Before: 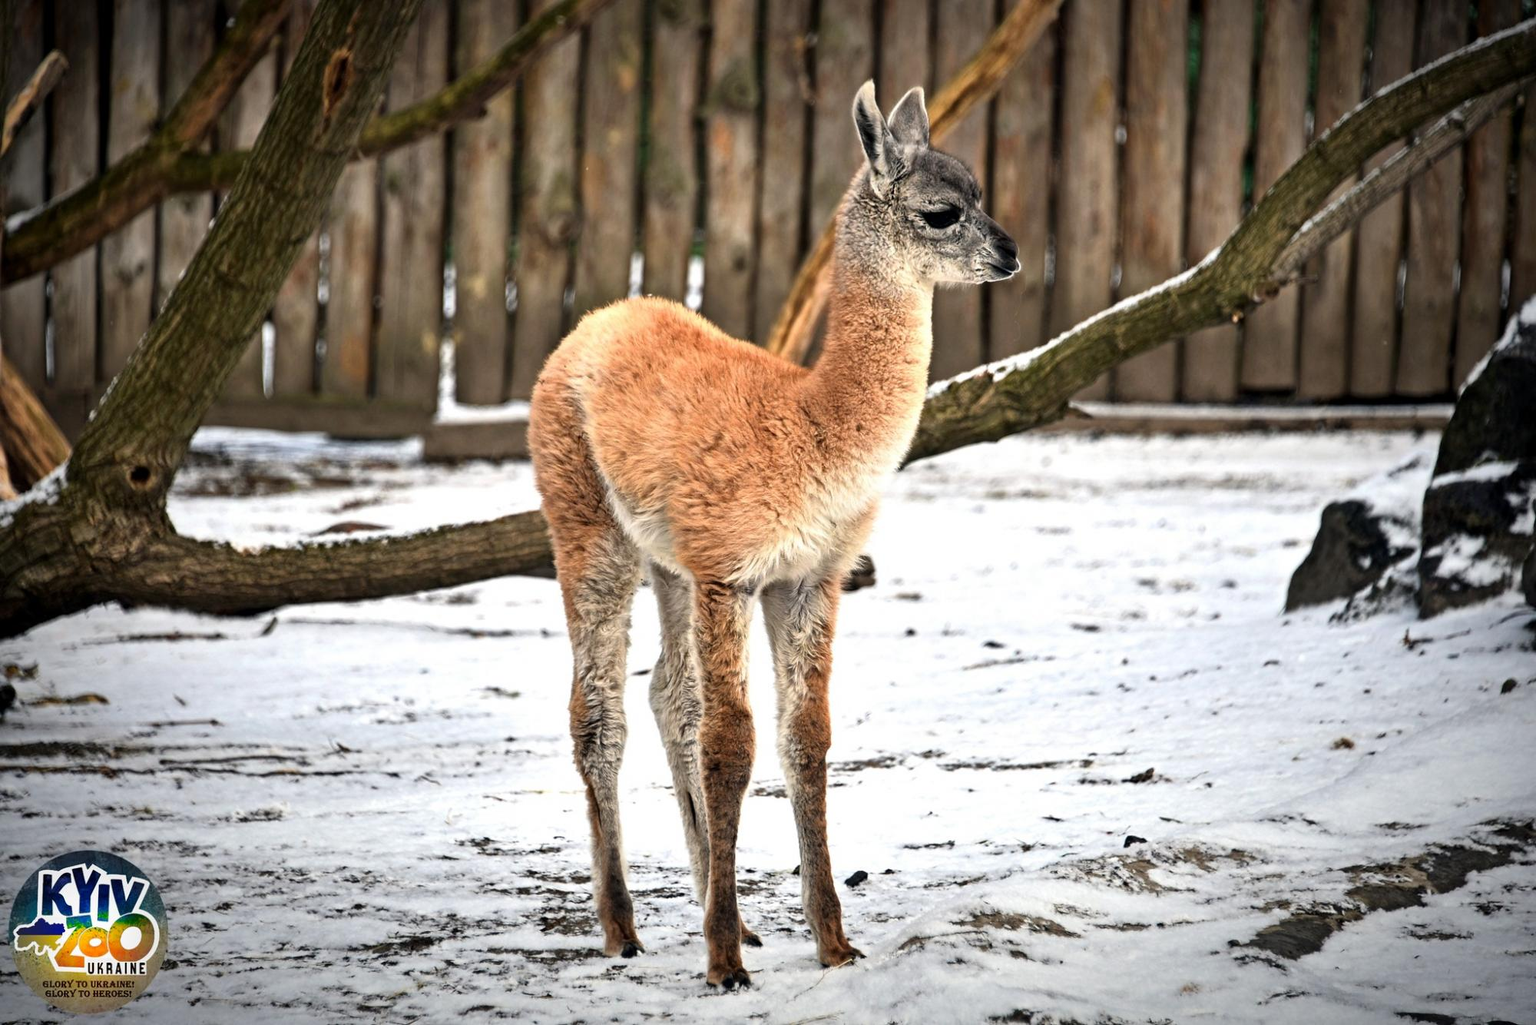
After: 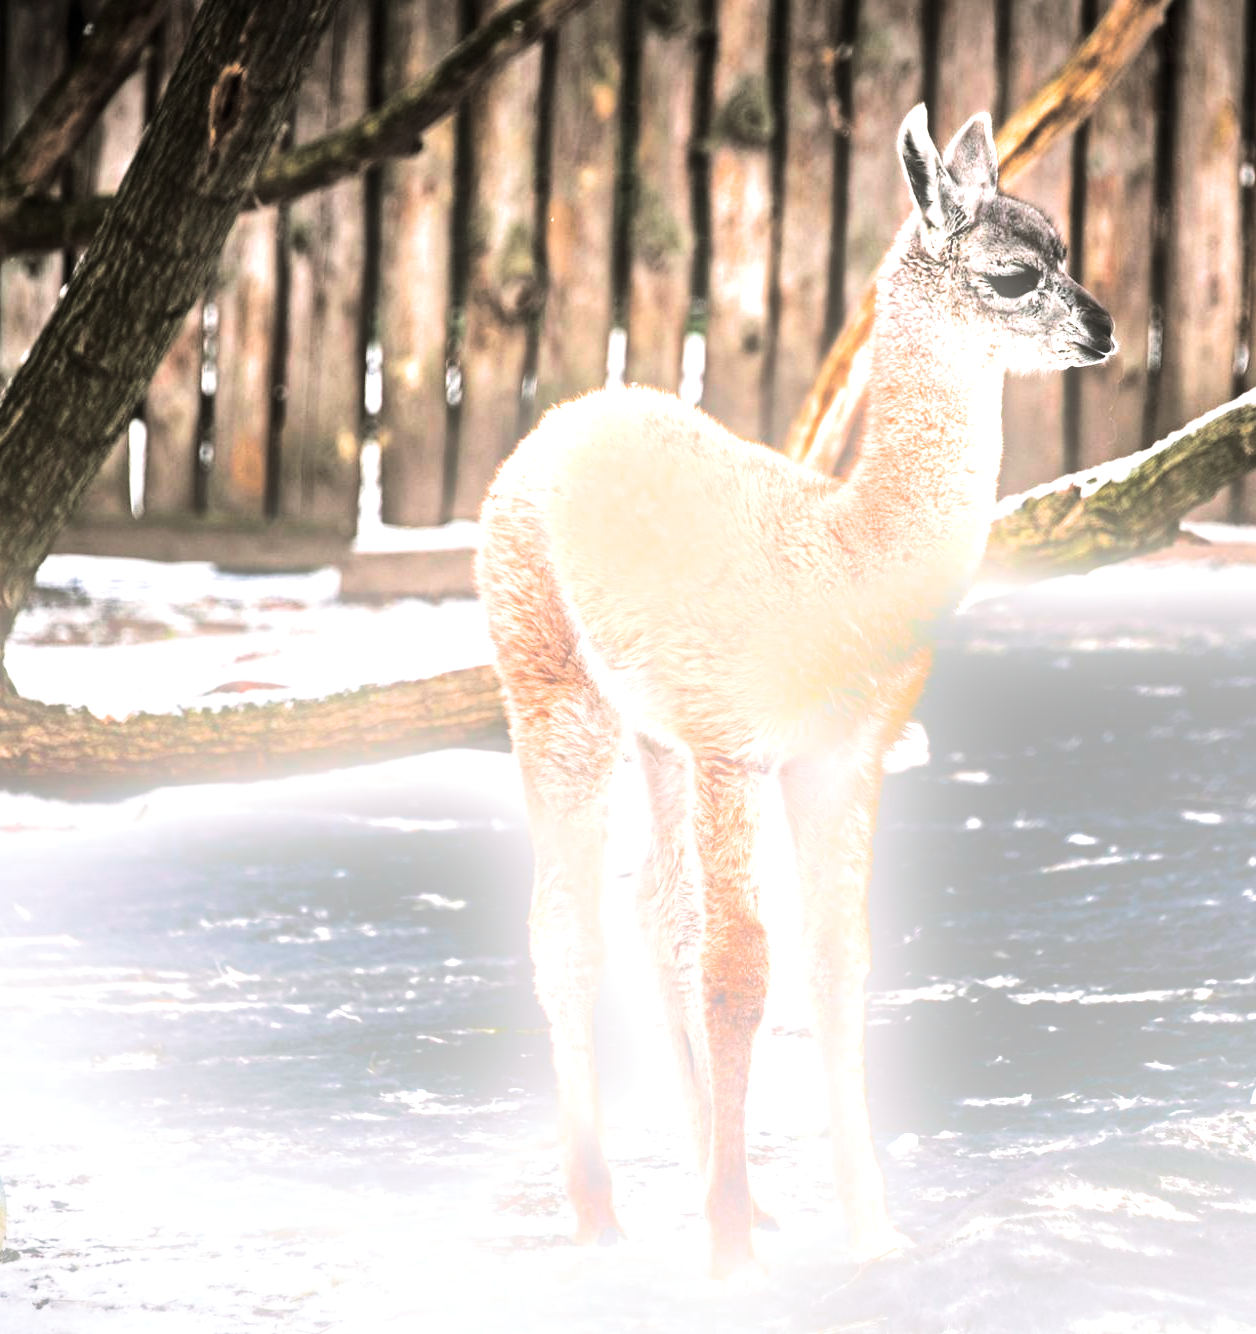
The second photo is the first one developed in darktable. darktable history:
split-toning: shadows › hue 46.8°, shadows › saturation 0.17, highlights › hue 316.8°, highlights › saturation 0.27, balance -51.82
crop: left 10.644%, right 26.528%
tone equalizer: -8 EV -0.75 EV, -7 EV -0.7 EV, -6 EV -0.6 EV, -5 EV -0.4 EV, -3 EV 0.4 EV, -2 EV 0.6 EV, -1 EV 0.7 EV, +0 EV 0.75 EV, edges refinement/feathering 500, mask exposure compensation -1.57 EV, preserve details no
bloom: size 15%, threshold 97%, strength 7%
exposure: black level correction 0, exposure 0.95 EV, compensate exposure bias true, compensate highlight preservation false
tone curve: curves: ch0 [(0, 0) (0.227, 0.17) (0.766, 0.774) (1, 1)]; ch1 [(0, 0) (0.114, 0.127) (0.437, 0.452) (0.498, 0.498) (0.529, 0.541) (0.579, 0.589) (1, 1)]; ch2 [(0, 0) (0.233, 0.259) (0.493, 0.492) (0.587, 0.573) (1, 1)], color space Lab, independent channels, preserve colors none
